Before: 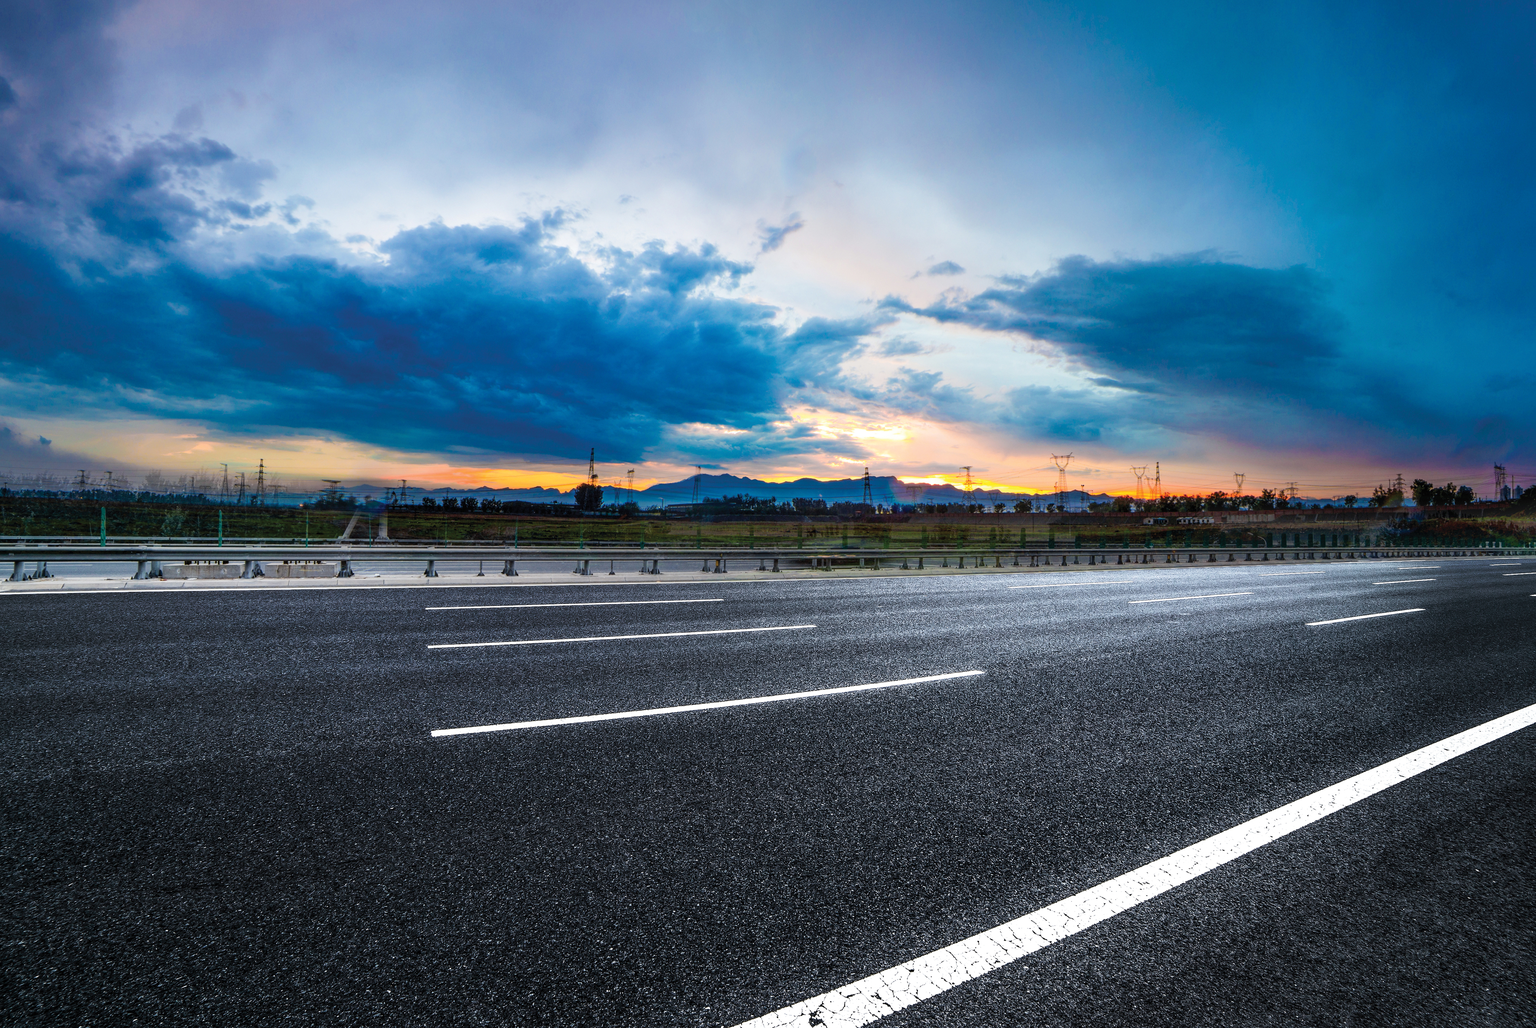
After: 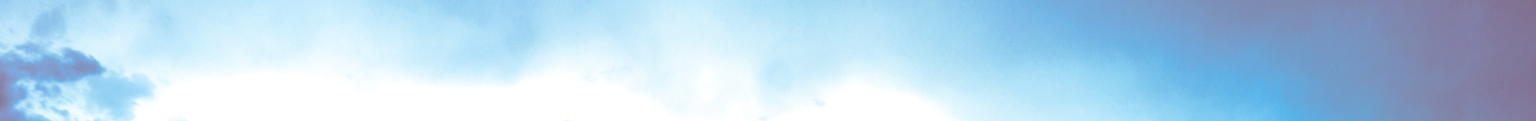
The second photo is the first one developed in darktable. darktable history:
sharpen: radius 1.458, amount 0.398, threshold 1.271
color correction: highlights a* -12.64, highlights b* -18.1, saturation 0.7
split-toning: shadows › saturation 0.3, highlights › hue 180°, highlights › saturation 0.3, compress 0%
crop and rotate: left 9.644%, top 9.491%, right 6.021%, bottom 80.509%
exposure: exposure 0.636 EV, compensate highlight preservation false
